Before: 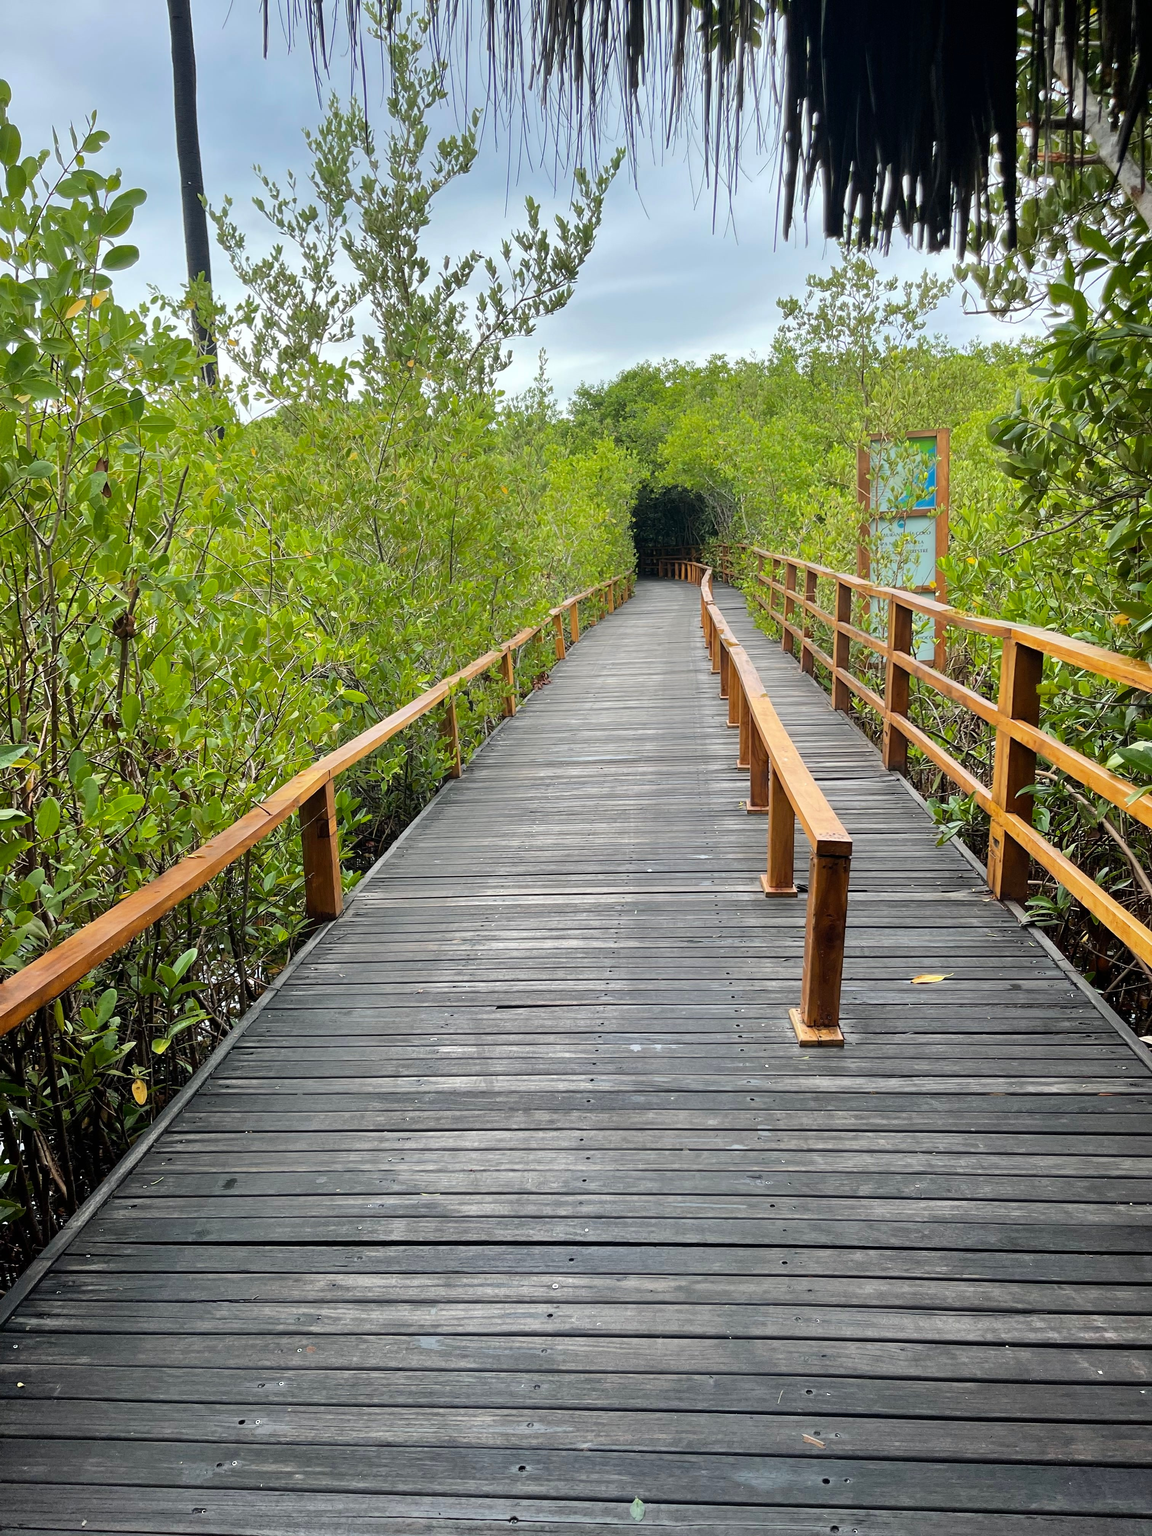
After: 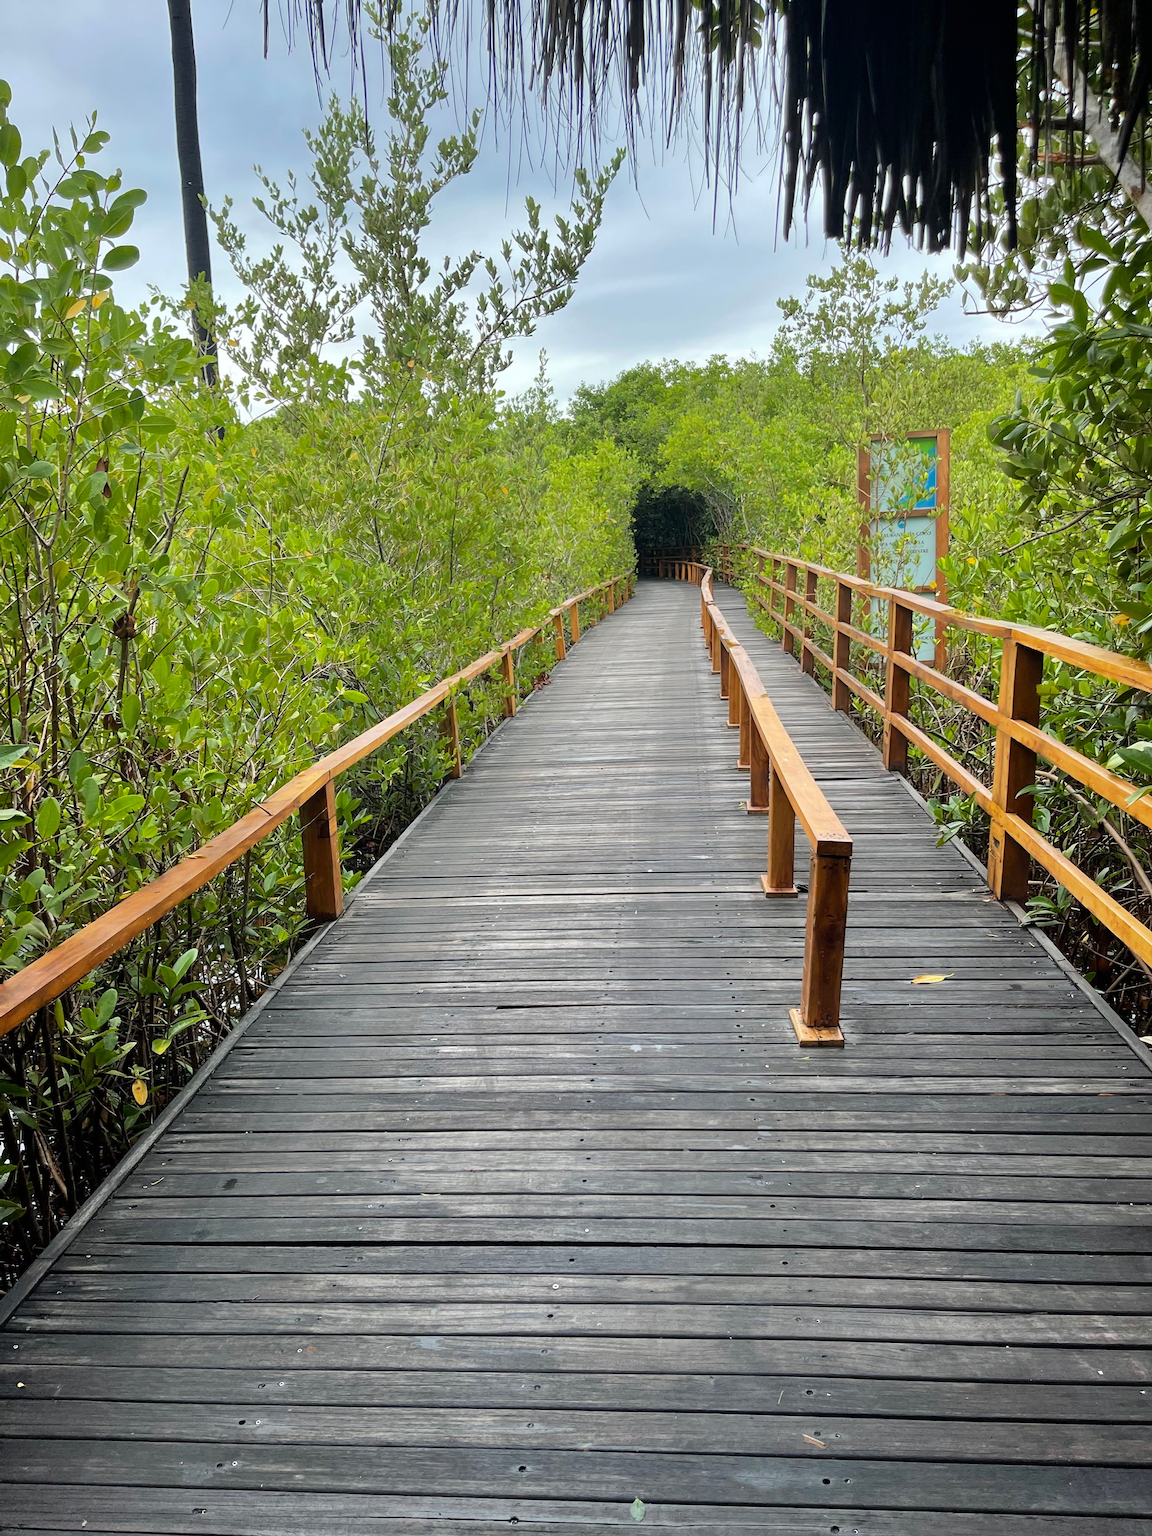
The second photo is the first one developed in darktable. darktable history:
levels: white 99.98%
